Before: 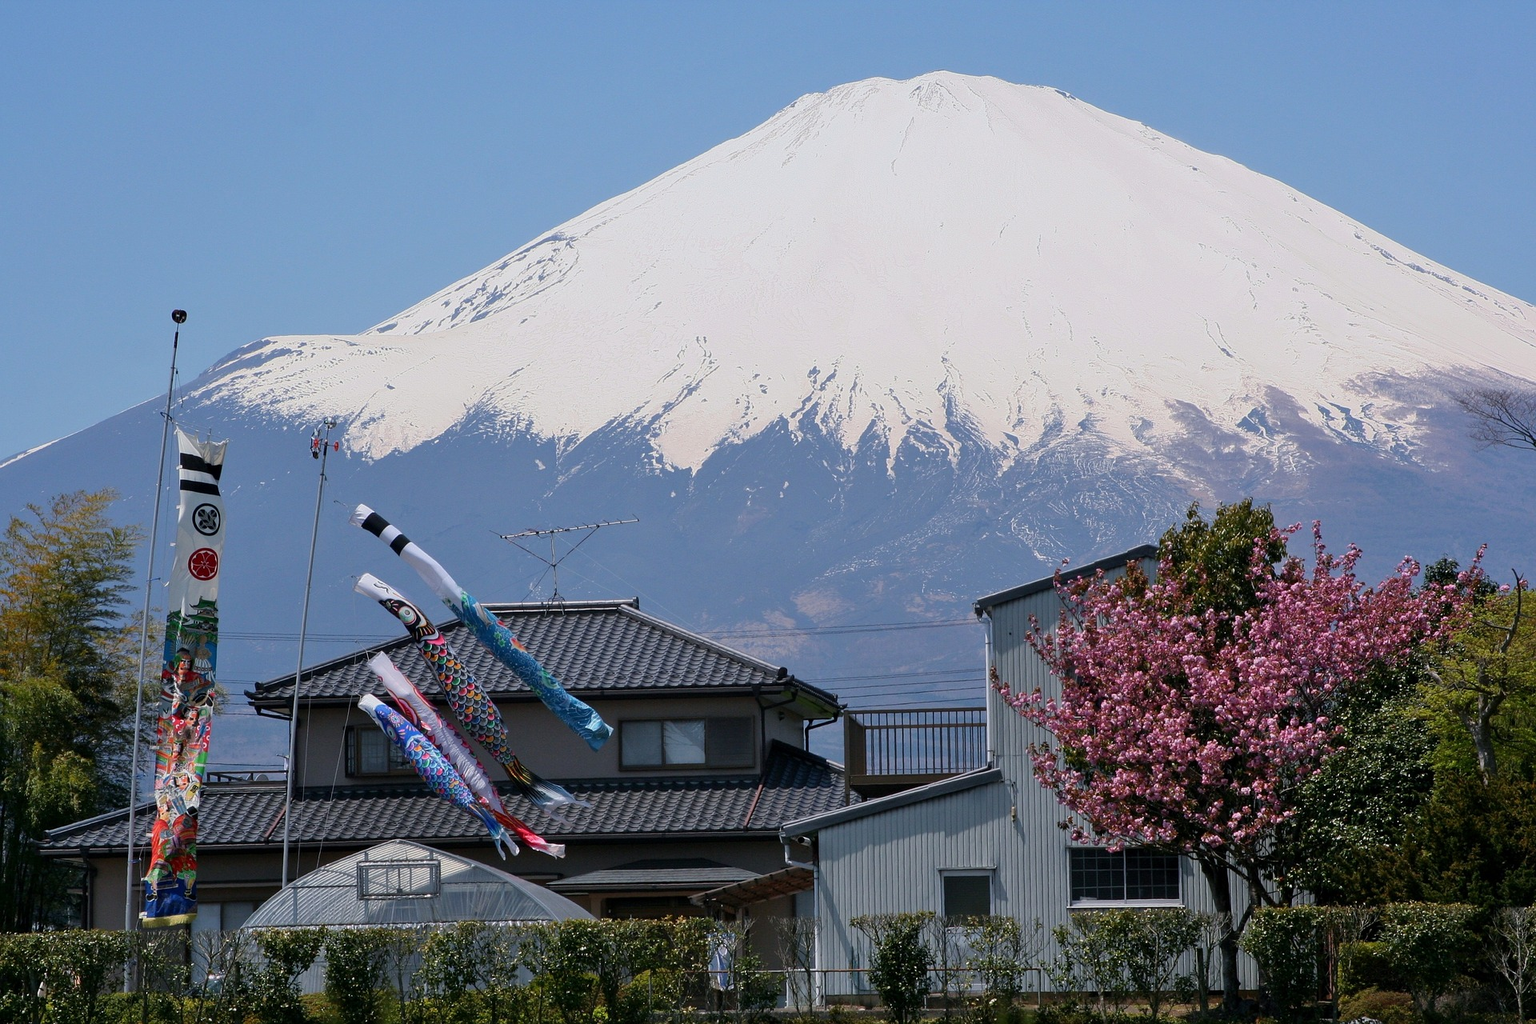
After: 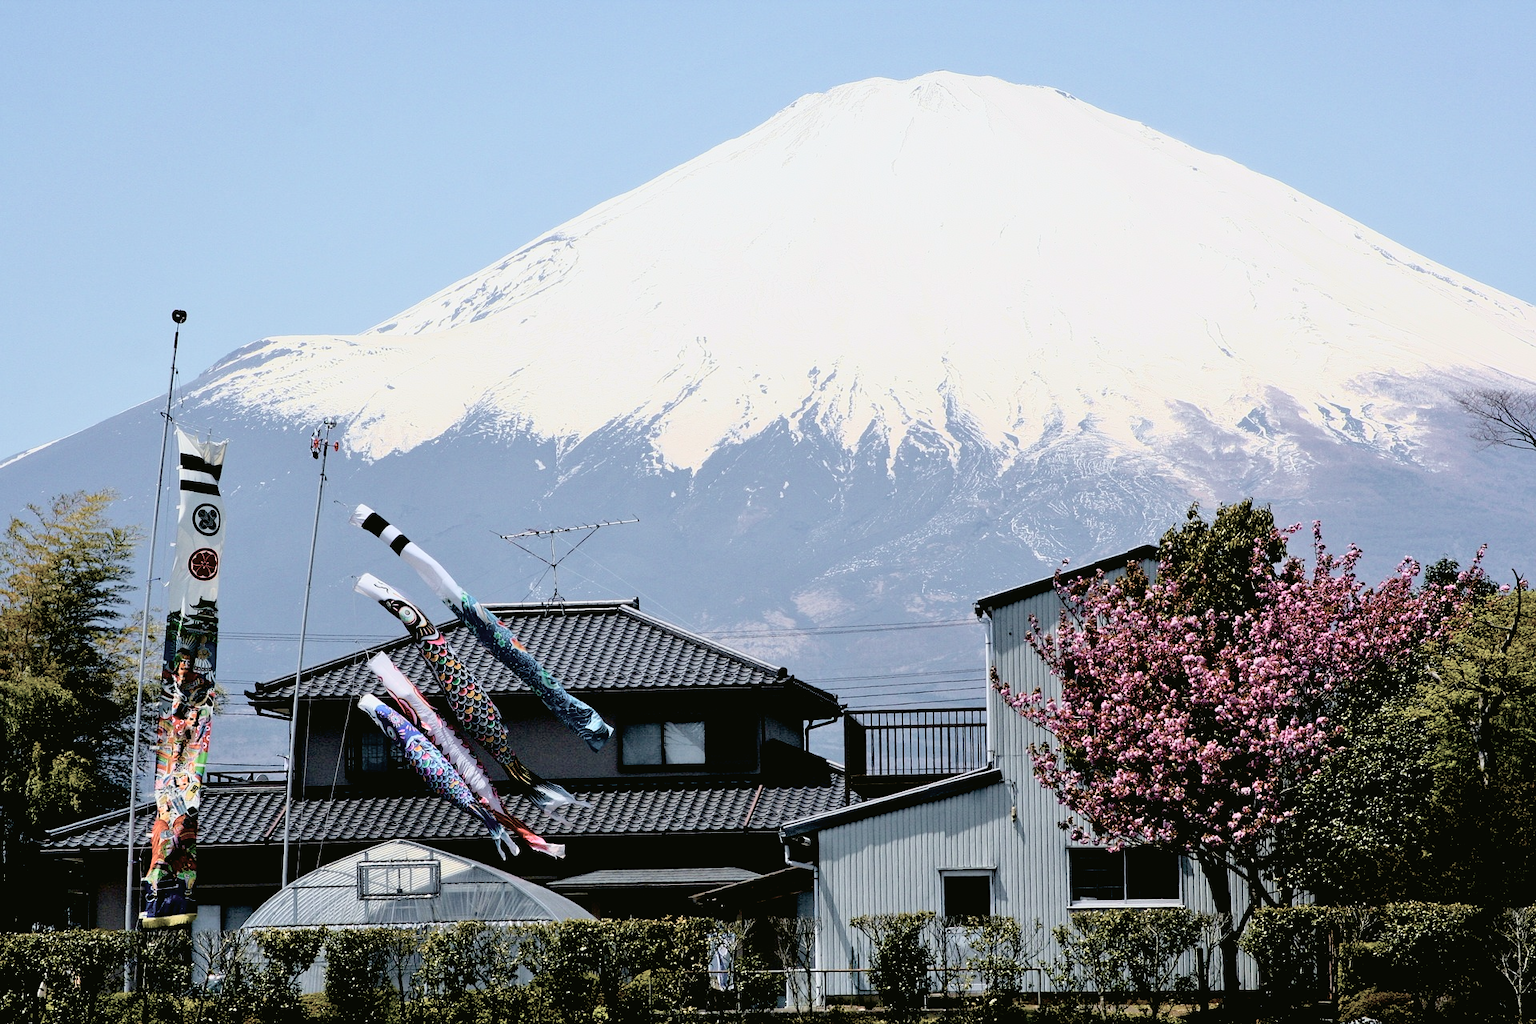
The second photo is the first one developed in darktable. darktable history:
exposure: black level correction 0.028, exposure -0.075 EV, compensate exposure bias true, compensate highlight preservation false
tone curve: curves: ch0 [(0, 0.023) (0.087, 0.065) (0.184, 0.168) (0.45, 0.54) (0.57, 0.683) (0.706, 0.841) (0.877, 0.948) (1, 0.984)]; ch1 [(0, 0) (0.388, 0.369) (0.447, 0.447) (0.505, 0.5) (0.534, 0.535) (0.563, 0.563) (0.579, 0.59) (0.644, 0.663) (1, 1)]; ch2 [(0, 0) (0.301, 0.259) (0.385, 0.395) (0.492, 0.496) (0.518, 0.537) (0.583, 0.605) (0.673, 0.667) (1, 1)], color space Lab, independent channels, preserve colors none
contrast brightness saturation: brightness 0.181, saturation -0.519
color balance rgb: linear chroma grading › shadows 10.102%, linear chroma grading › highlights 9.086%, linear chroma grading › global chroma 15.428%, linear chroma grading › mid-tones 14.739%, perceptual saturation grading › global saturation 29.698%
